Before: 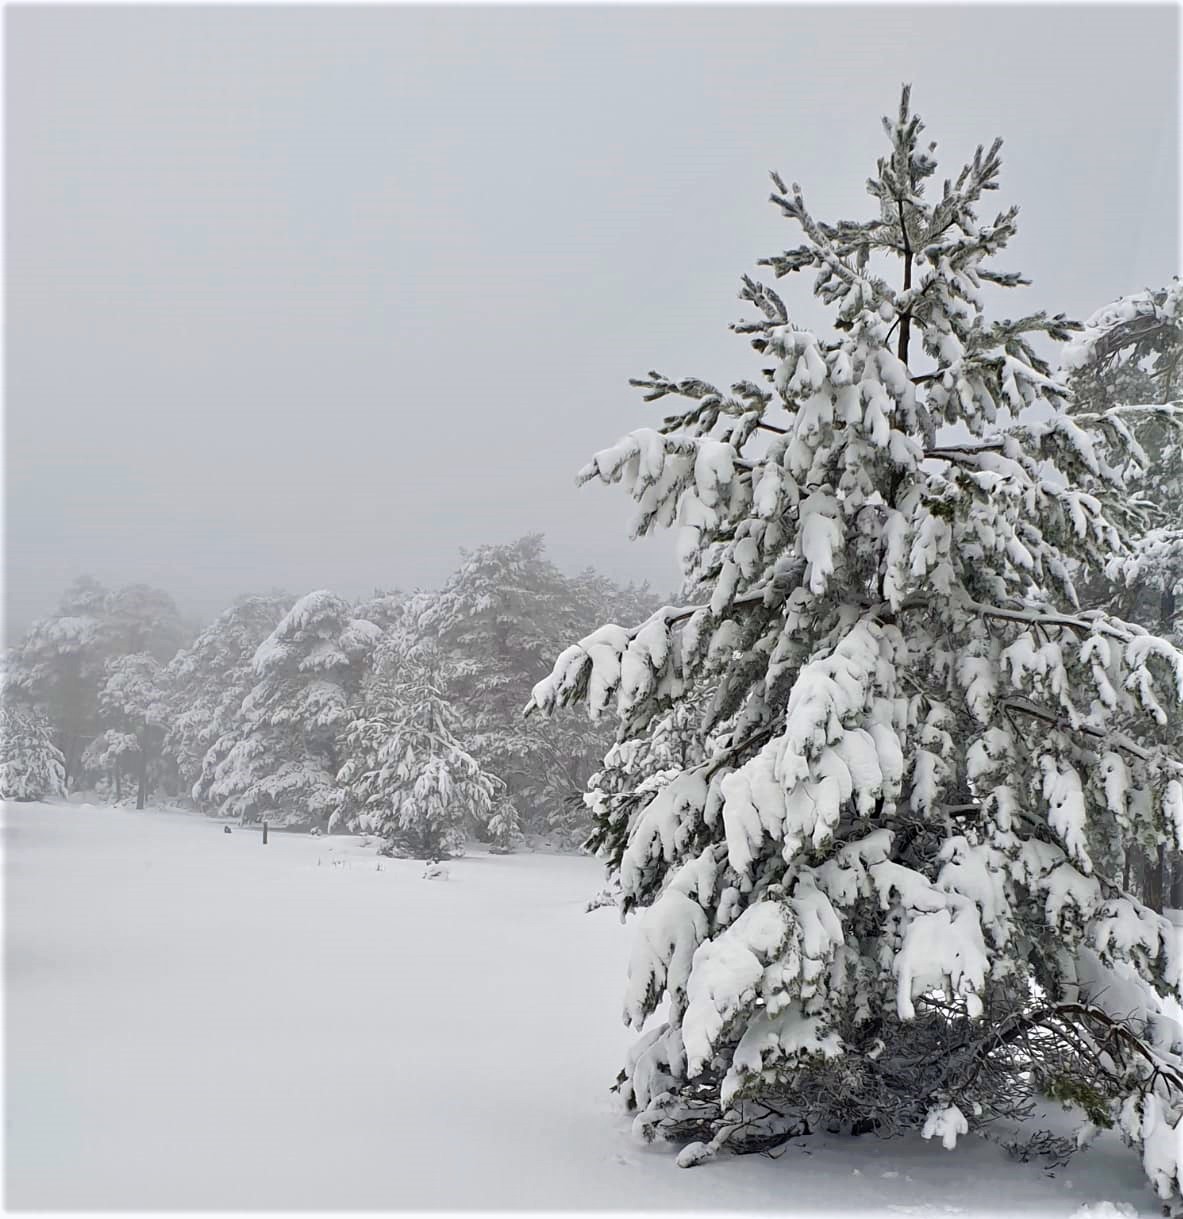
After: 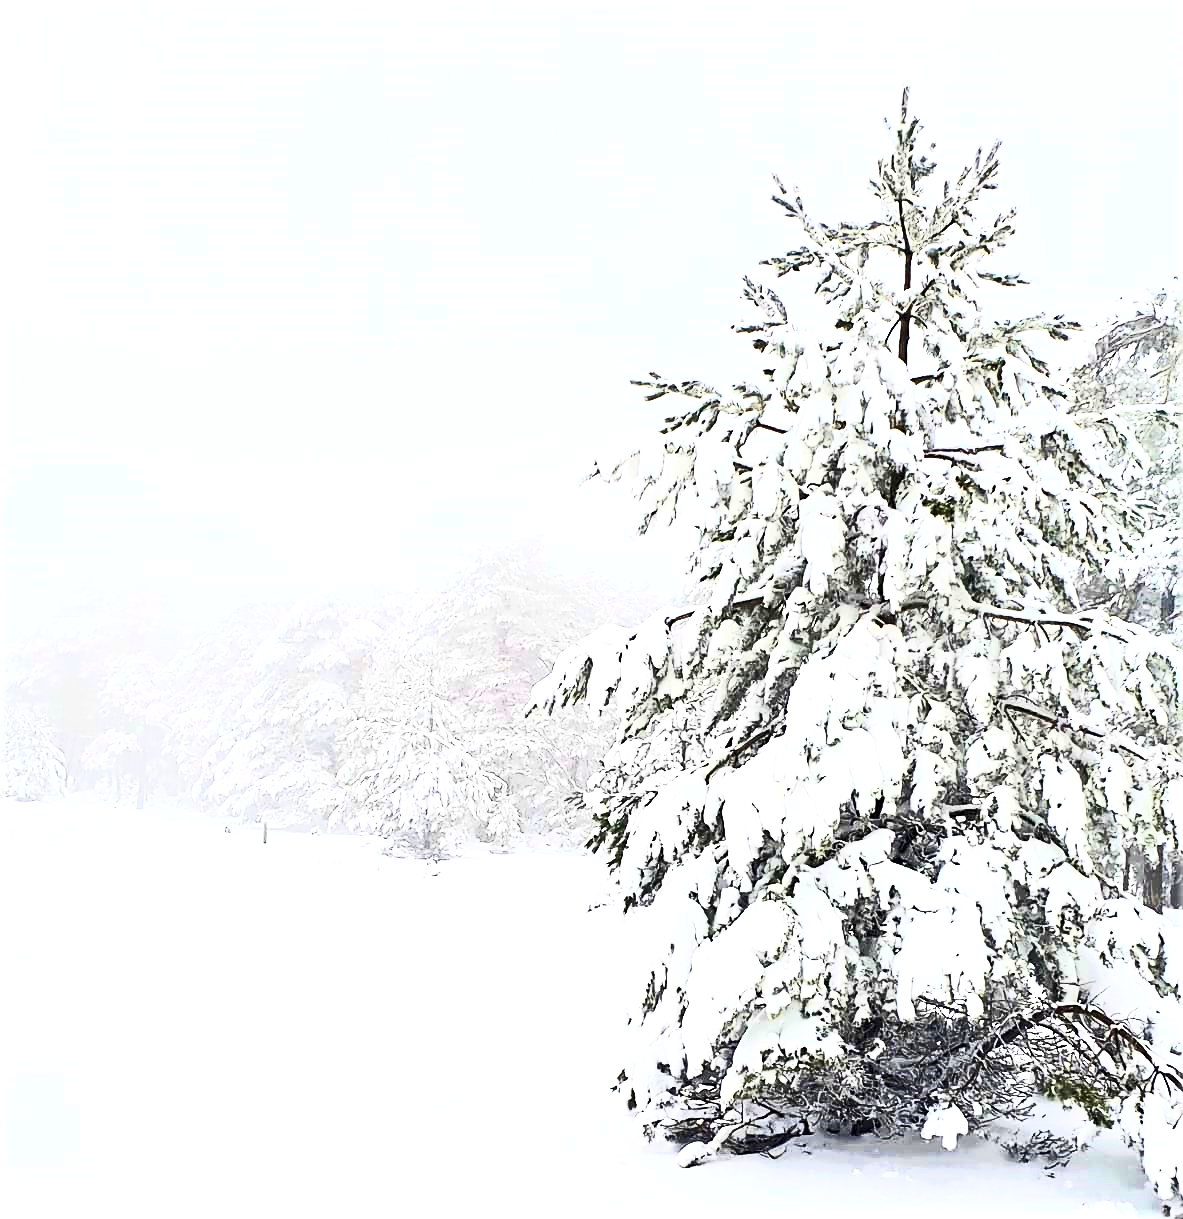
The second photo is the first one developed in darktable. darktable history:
exposure: black level correction 0, exposure 1.1 EV, compensate exposure bias true, compensate highlight preservation false
contrast brightness saturation: contrast 0.62, brightness 0.34, saturation 0.14
sharpen: radius 1.864, amount 0.398, threshold 1.271
